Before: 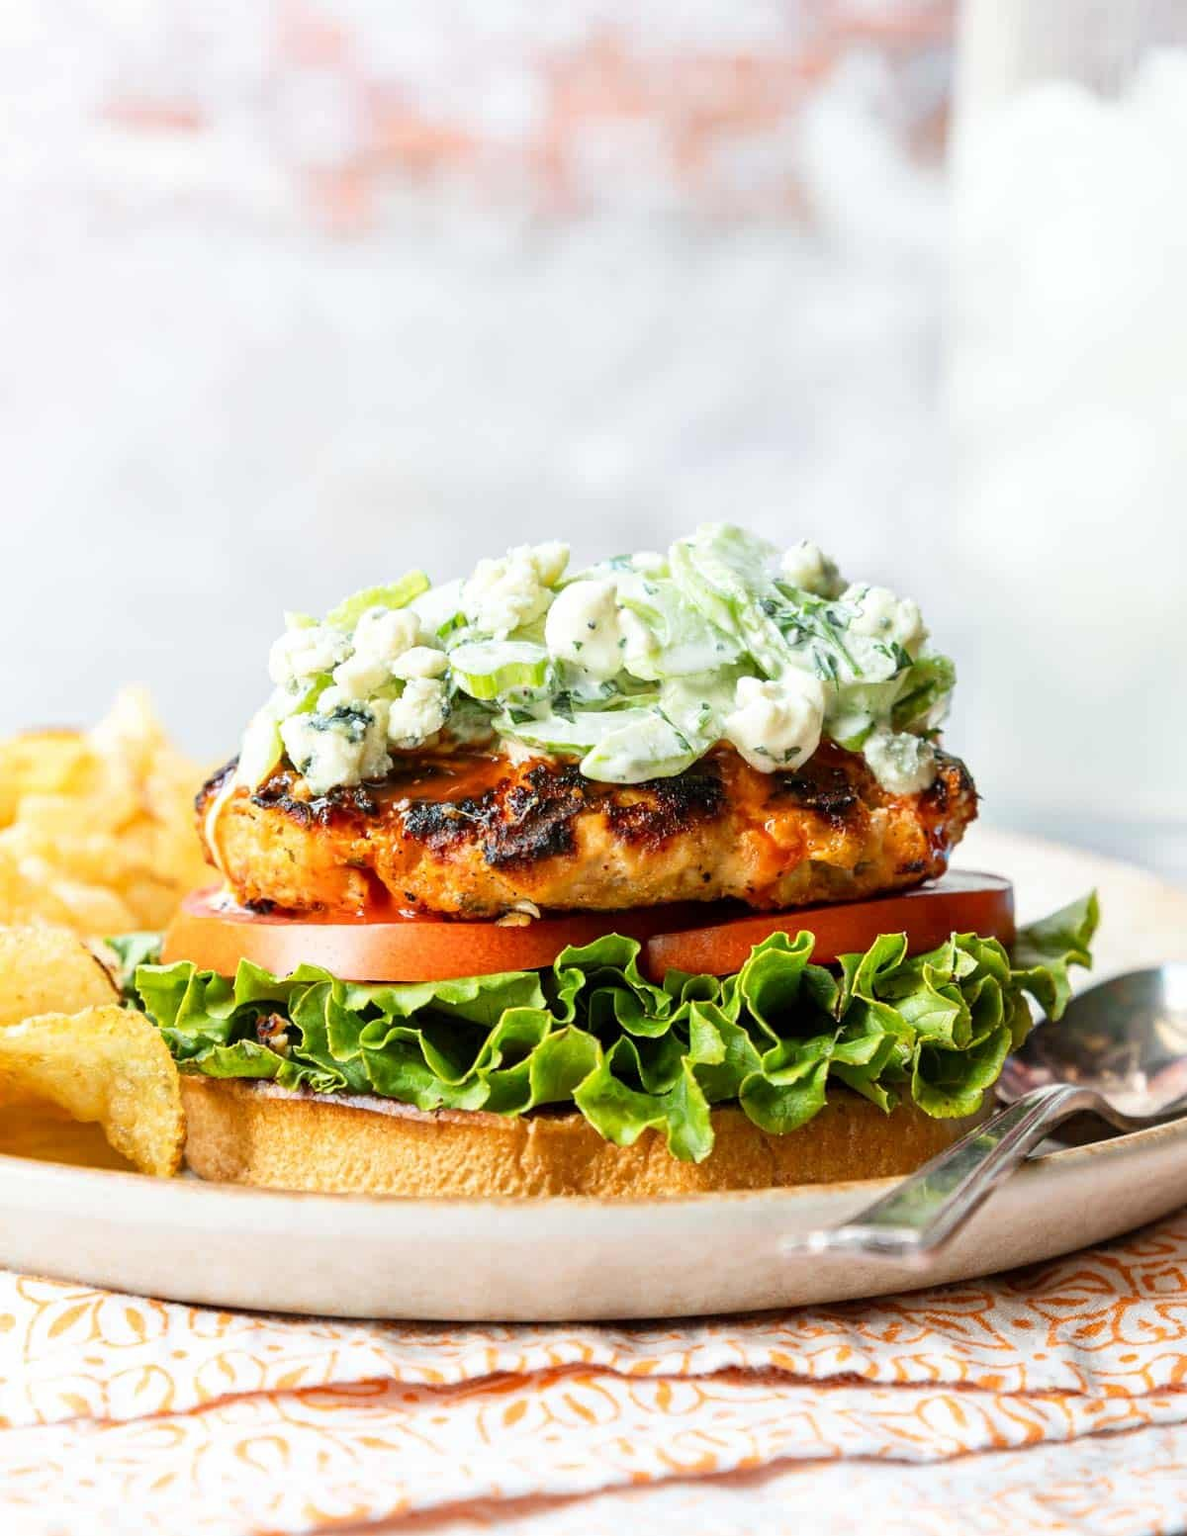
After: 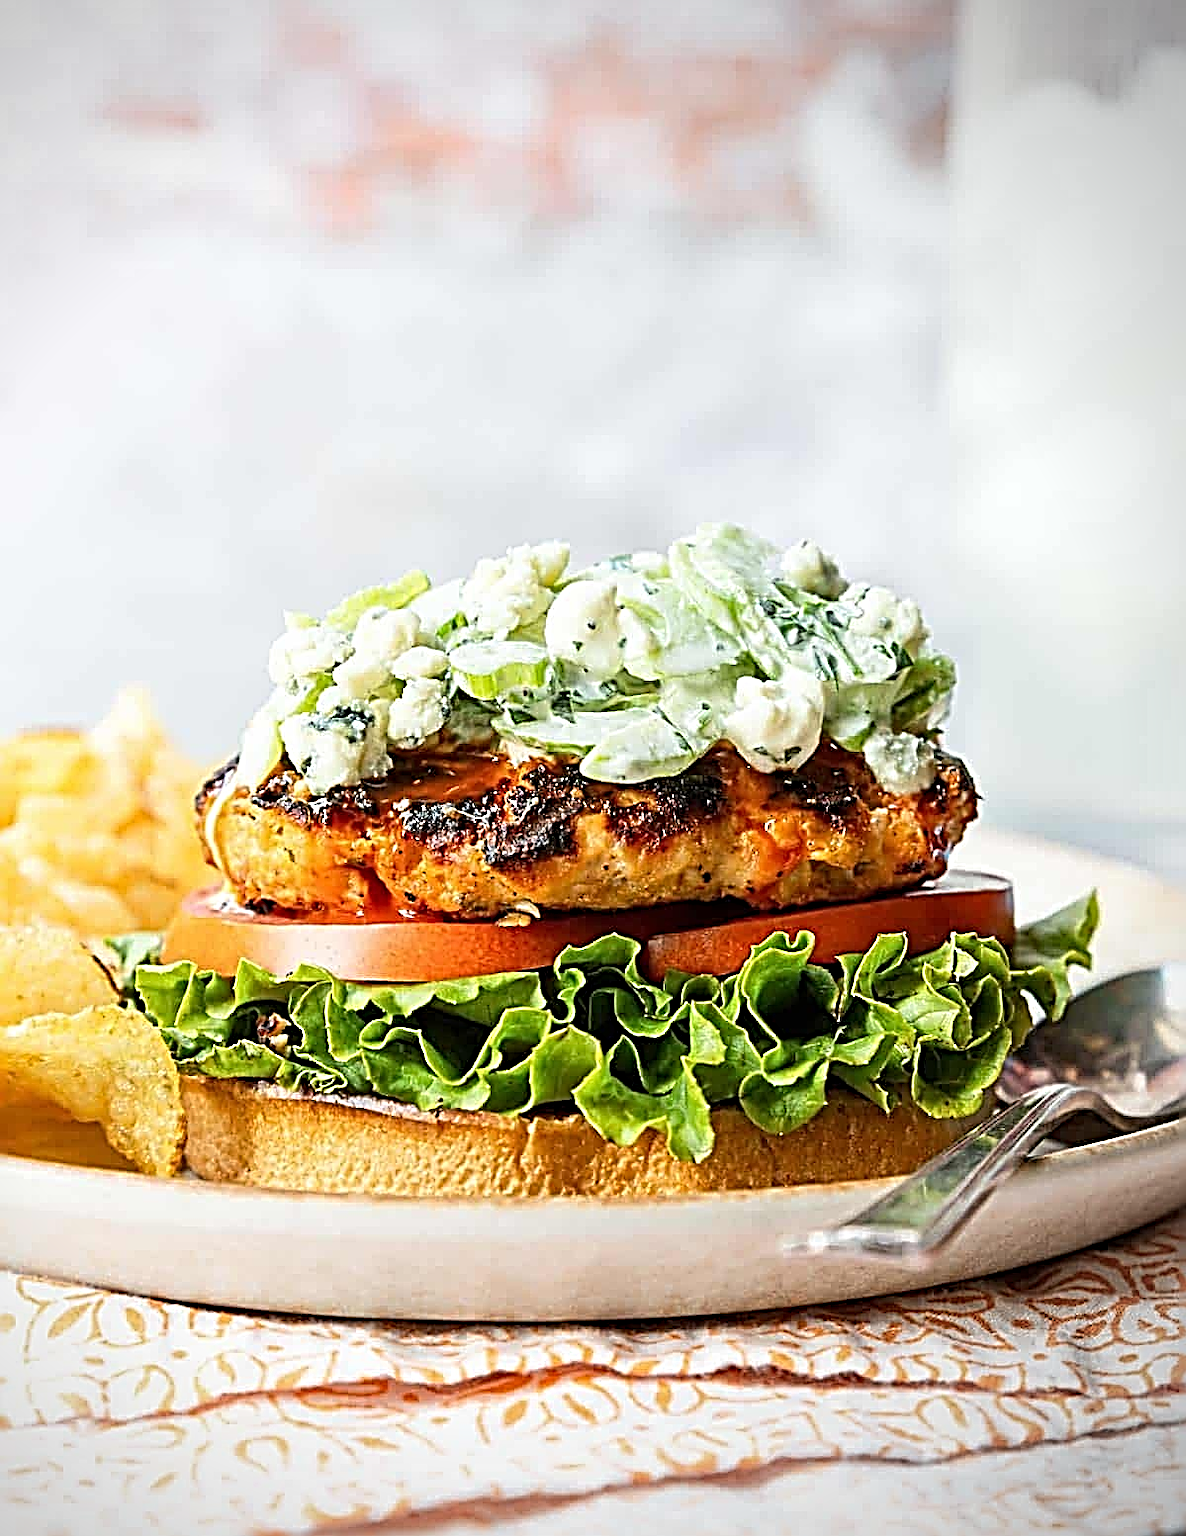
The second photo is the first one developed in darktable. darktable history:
sharpen: radius 3.158, amount 1.731
vignetting: center (-0.15, 0.013)
